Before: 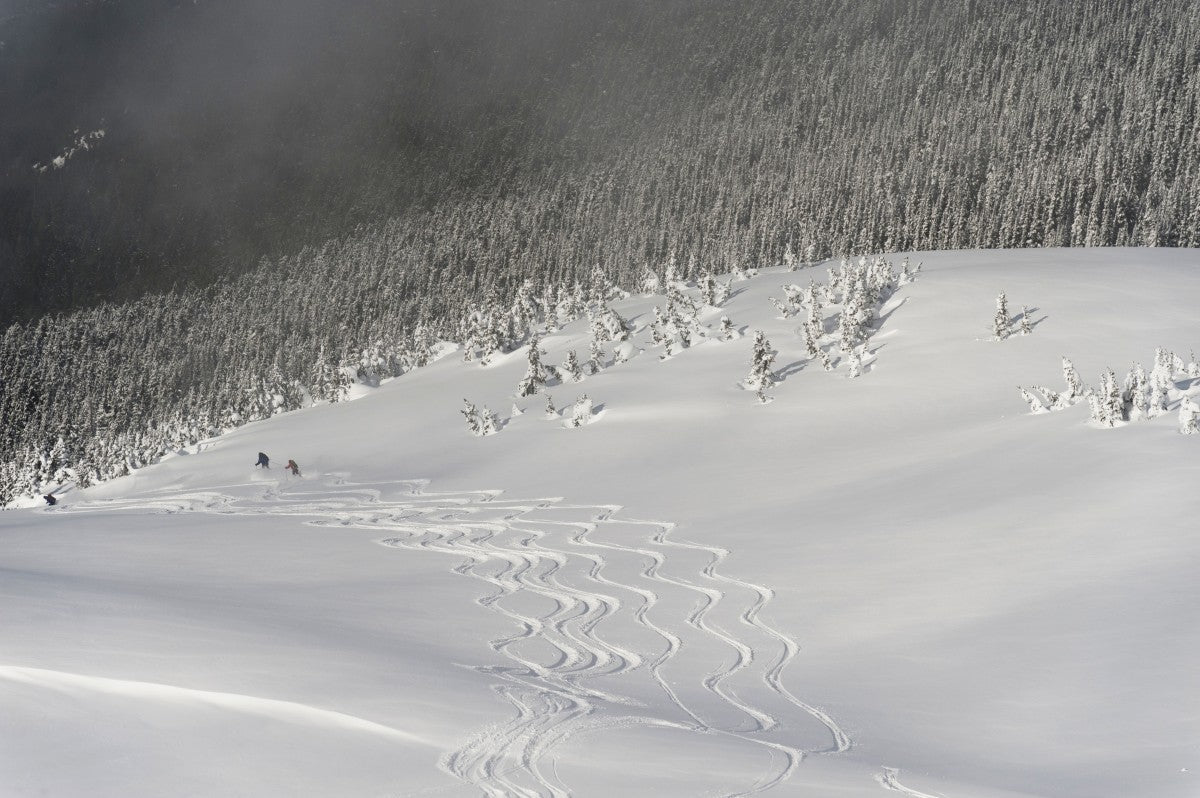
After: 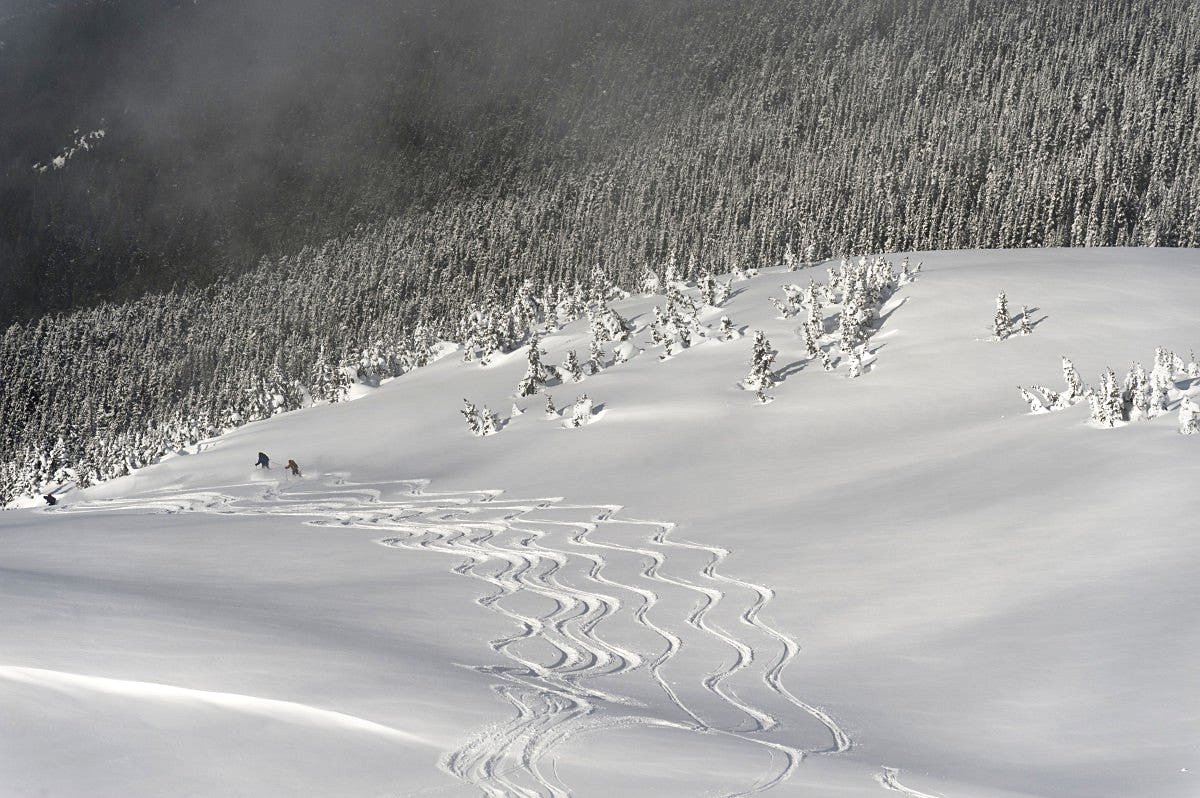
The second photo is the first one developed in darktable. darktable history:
sharpen: radius 1.458, amount 0.398, threshold 1.271
local contrast: mode bilateral grid, contrast 20, coarseness 50, detail 161%, midtone range 0.2
